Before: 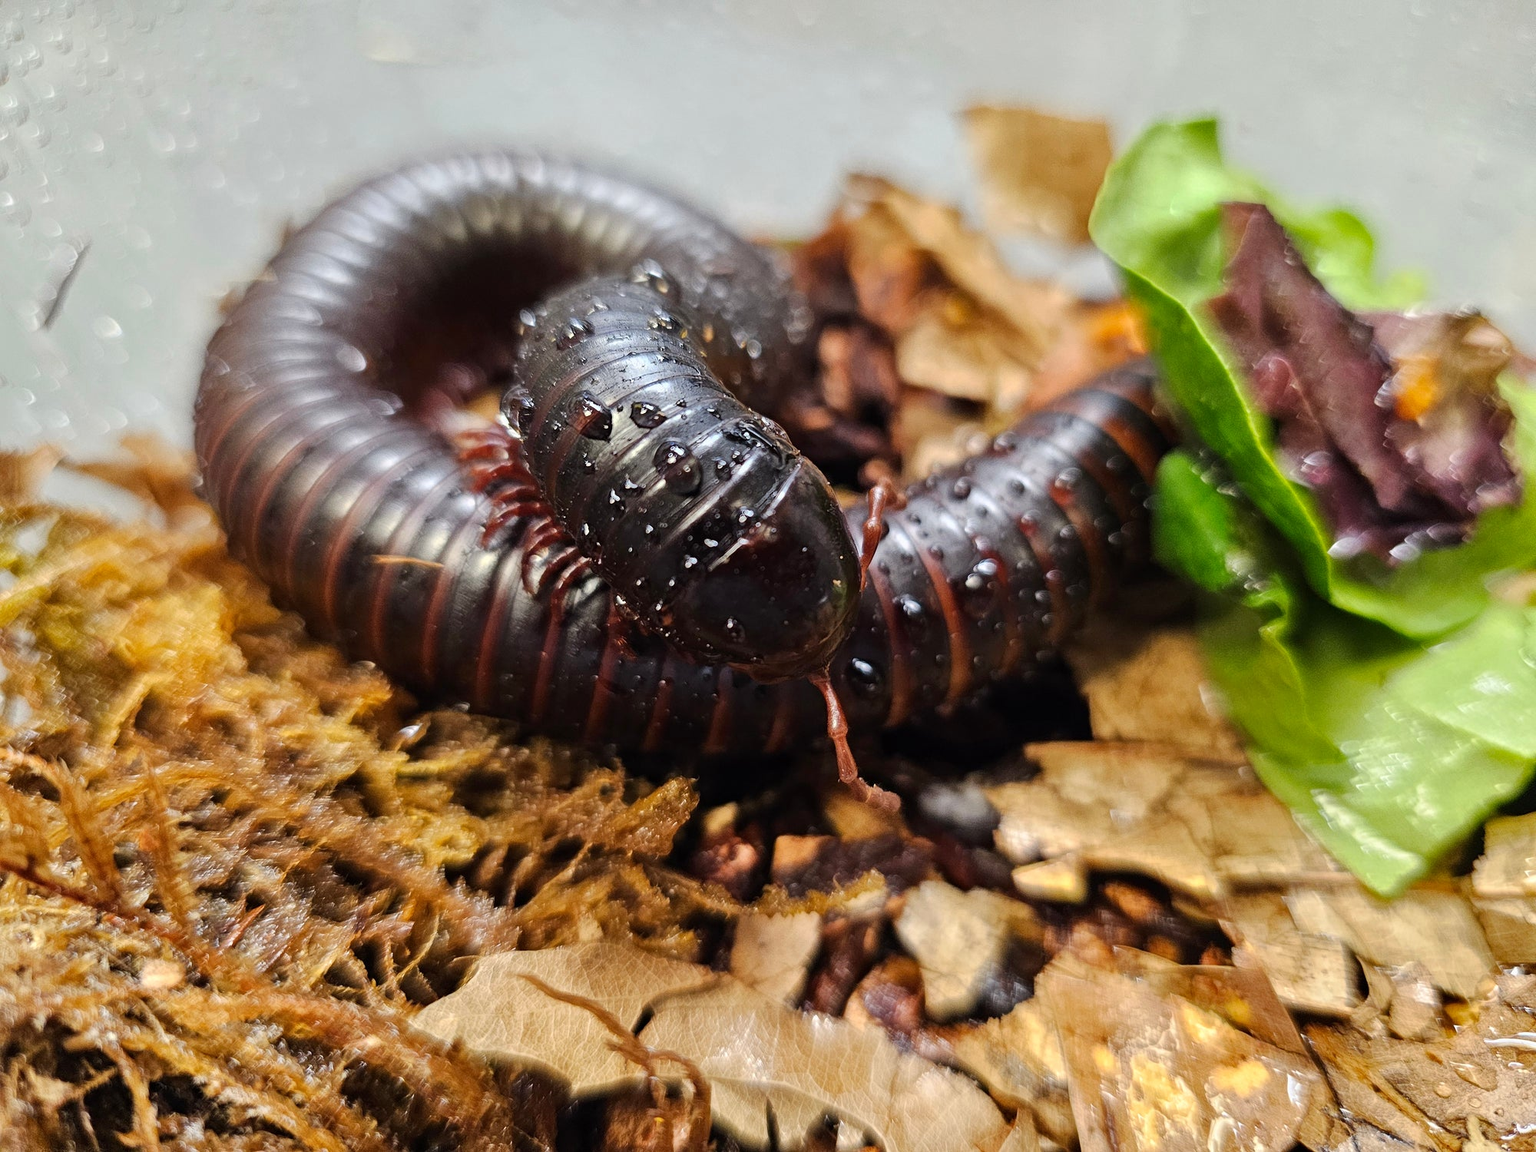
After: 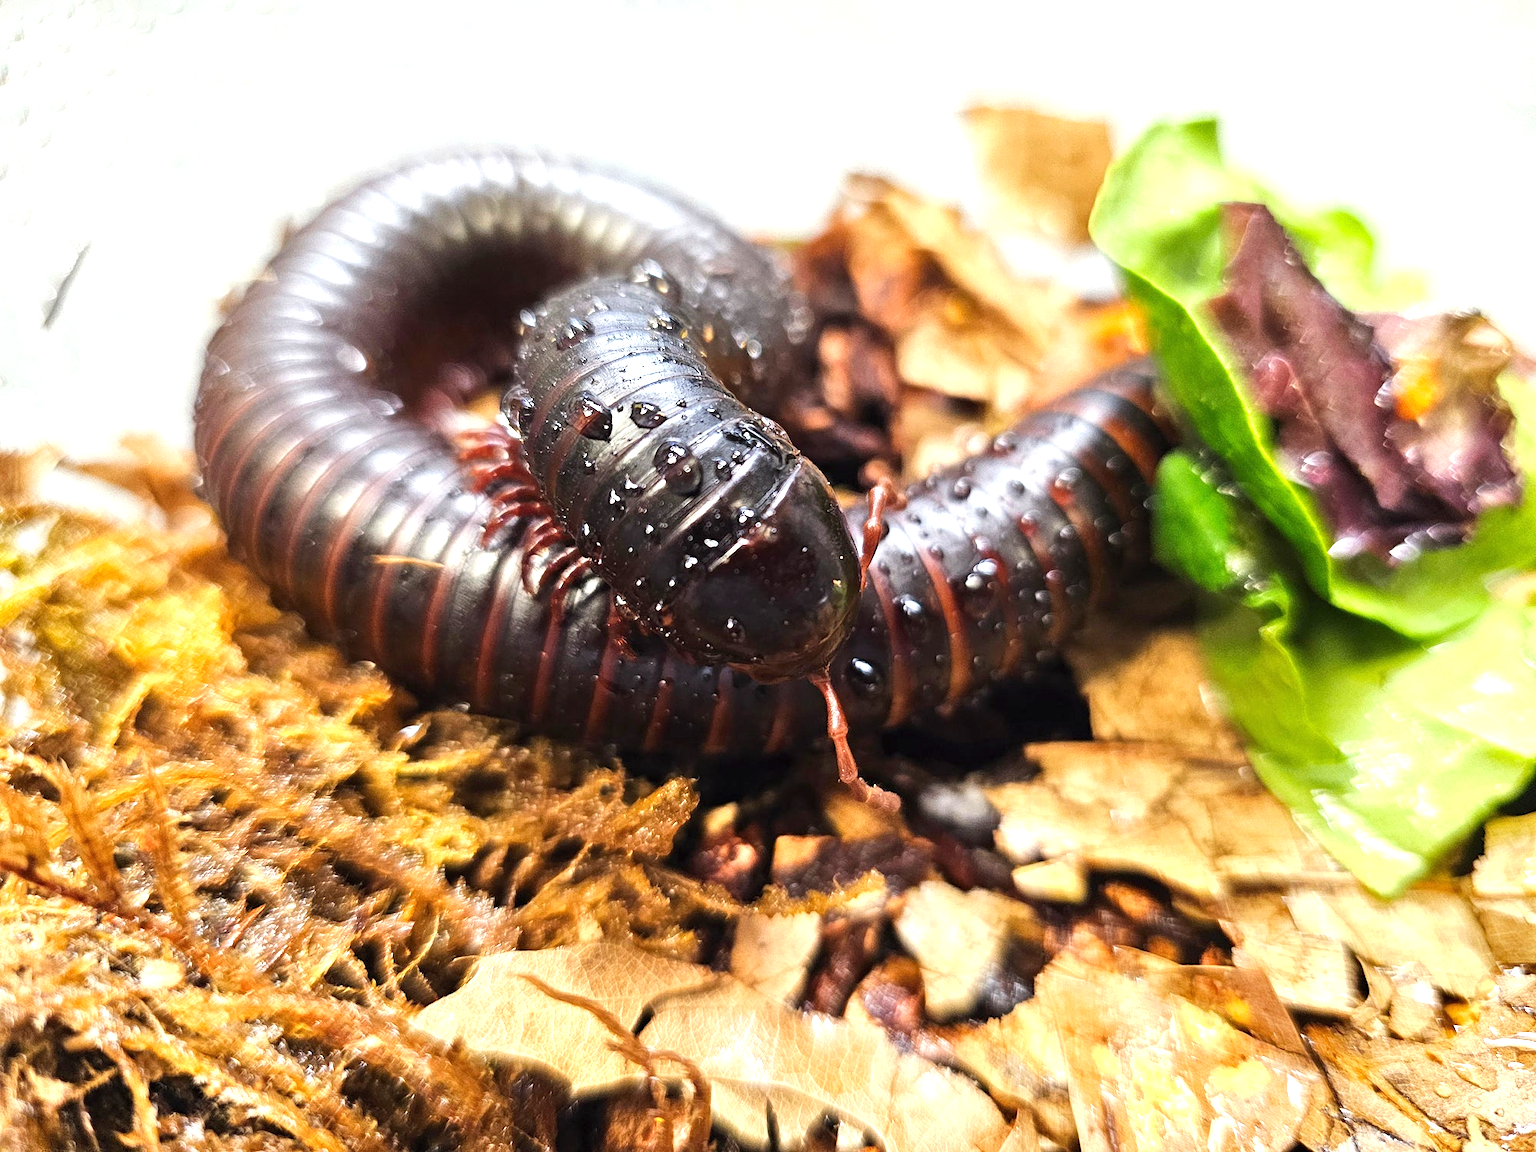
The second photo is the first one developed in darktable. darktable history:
exposure: black level correction 0, exposure 1 EV, compensate highlight preservation false
